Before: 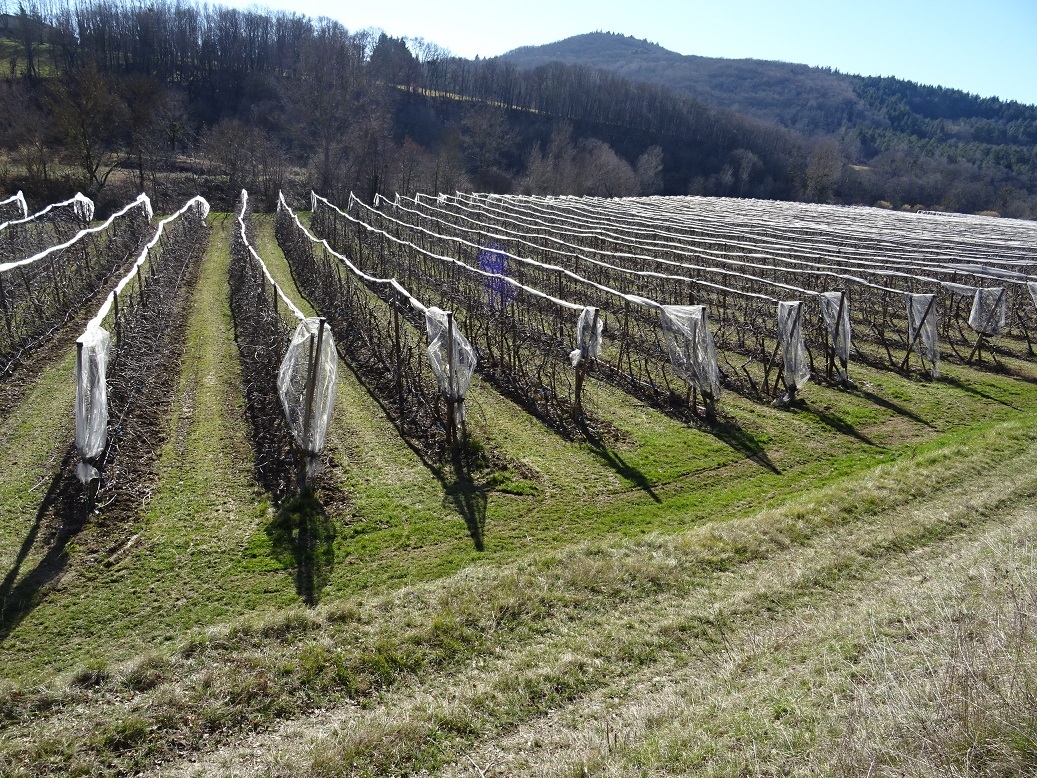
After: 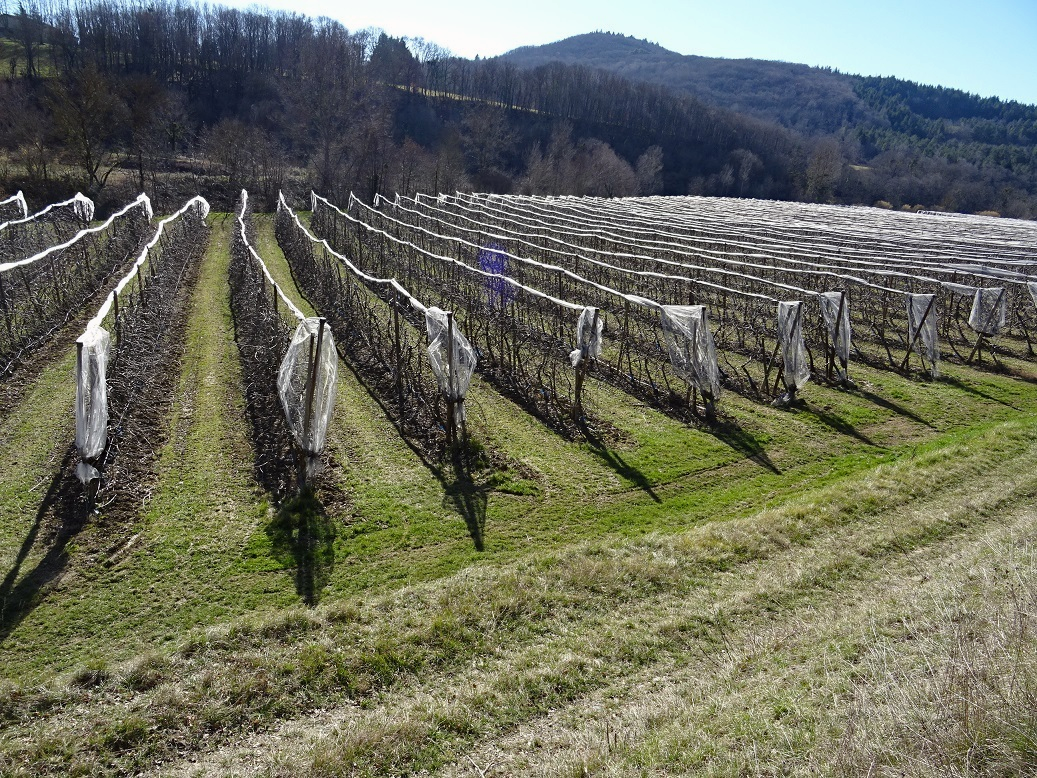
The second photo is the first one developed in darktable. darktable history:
exposure: exposure -0.056 EV, compensate exposure bias true, compensate highlight preservation false
haze removal: compatibility mode true, adaptive false
